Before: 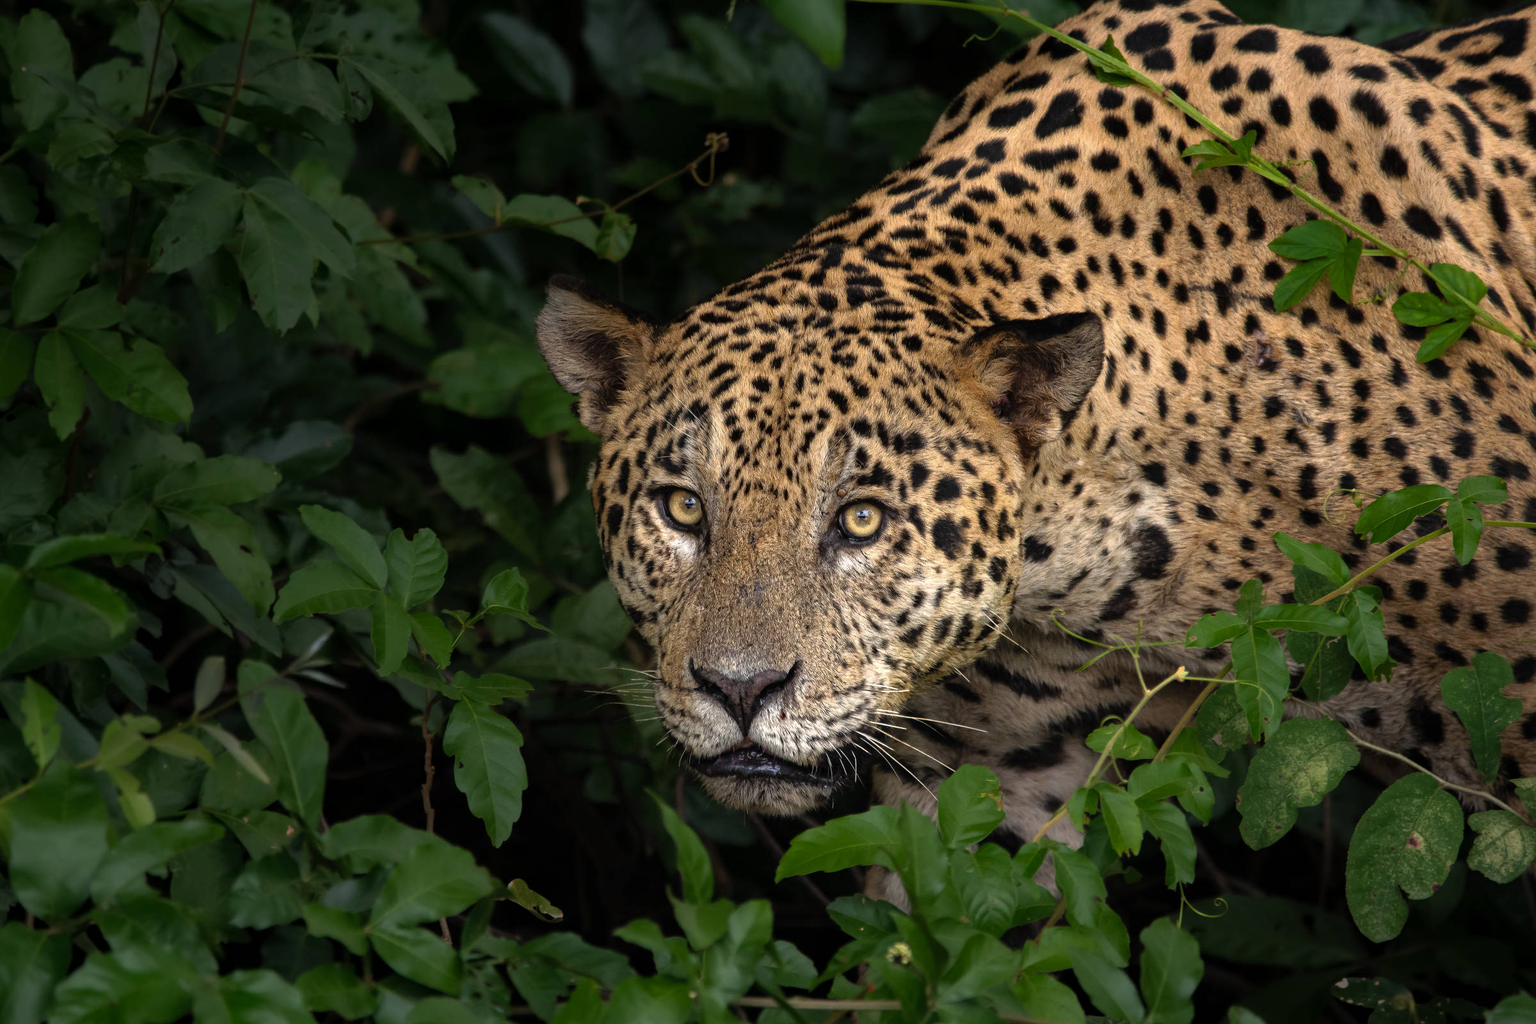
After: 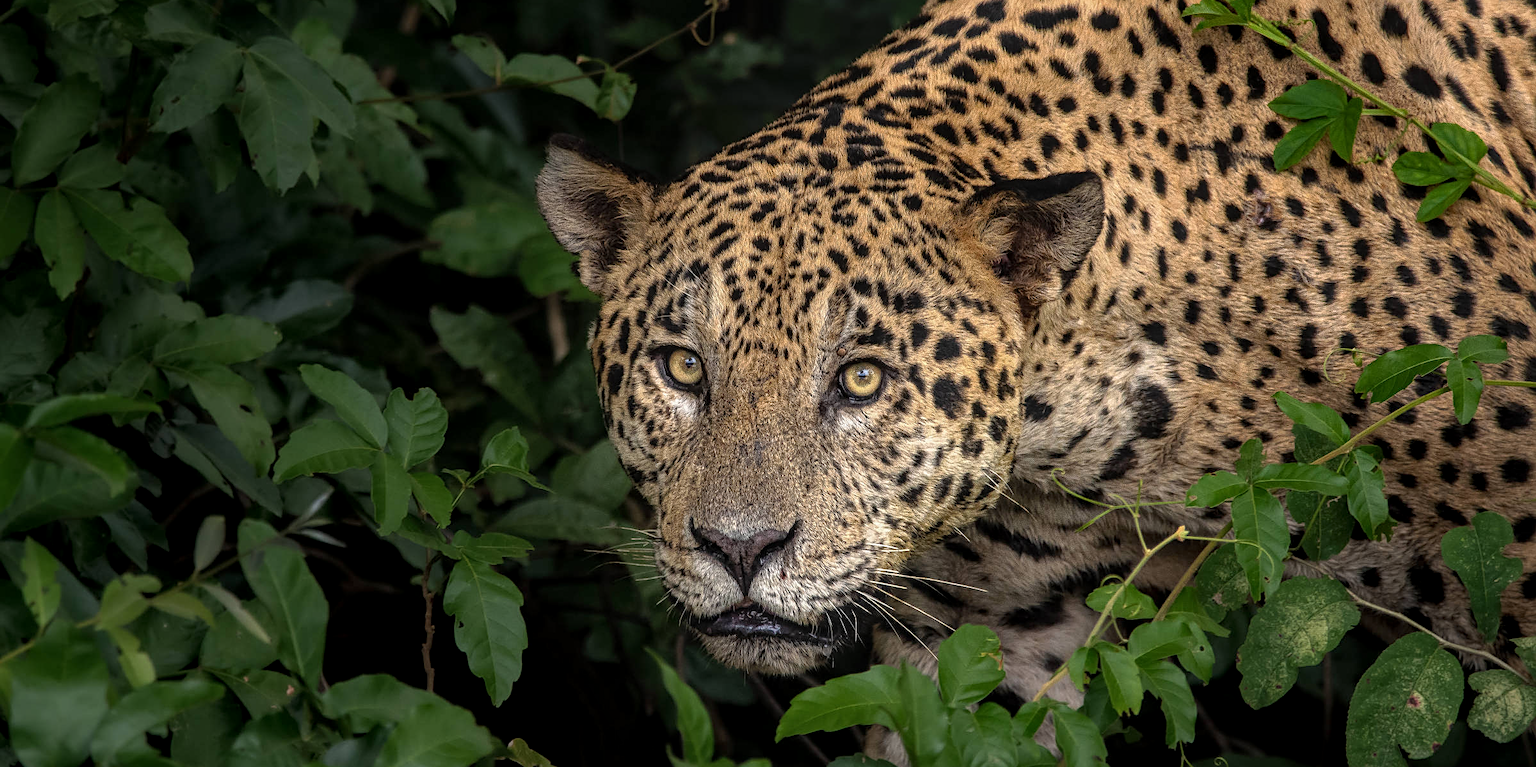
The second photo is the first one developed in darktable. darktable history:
tone equalizer: on, module defaults
local contrast: highlights 2%, shadows 3%, detail 133%
crop: top 13.775%, bottom 11.285%
sharpen: on, module defaults
